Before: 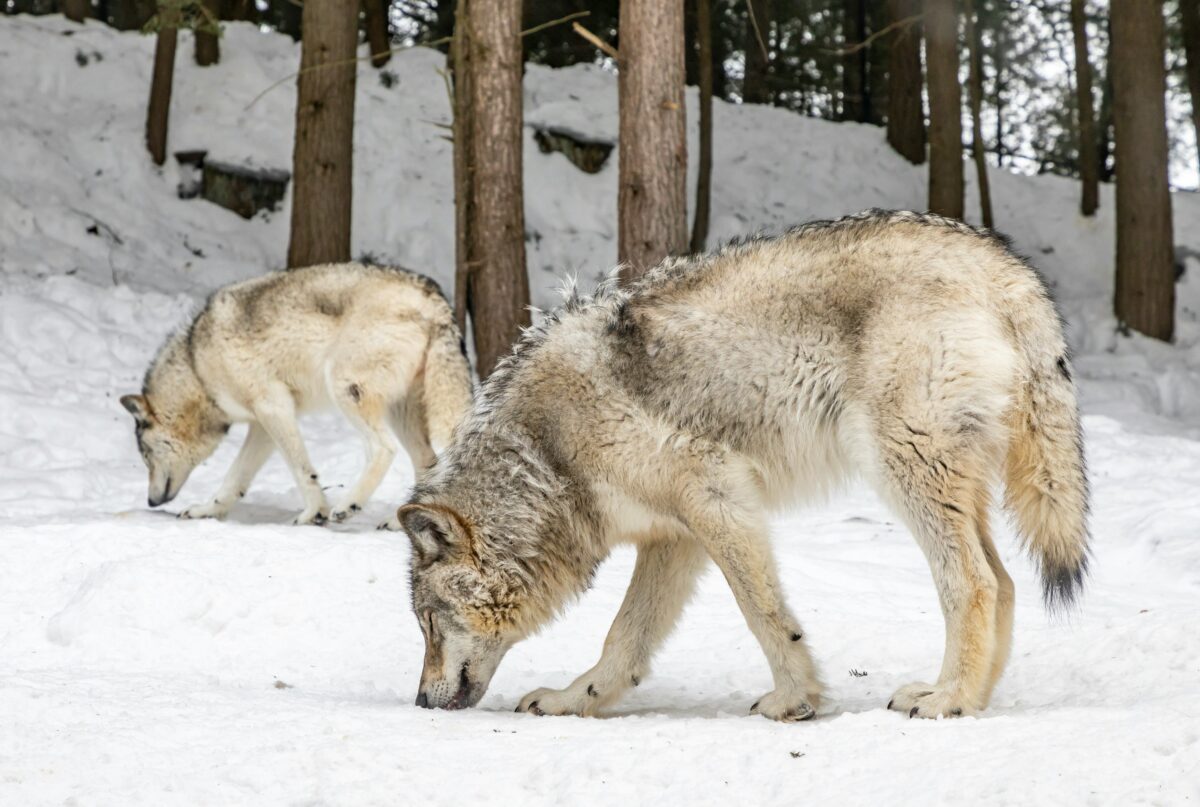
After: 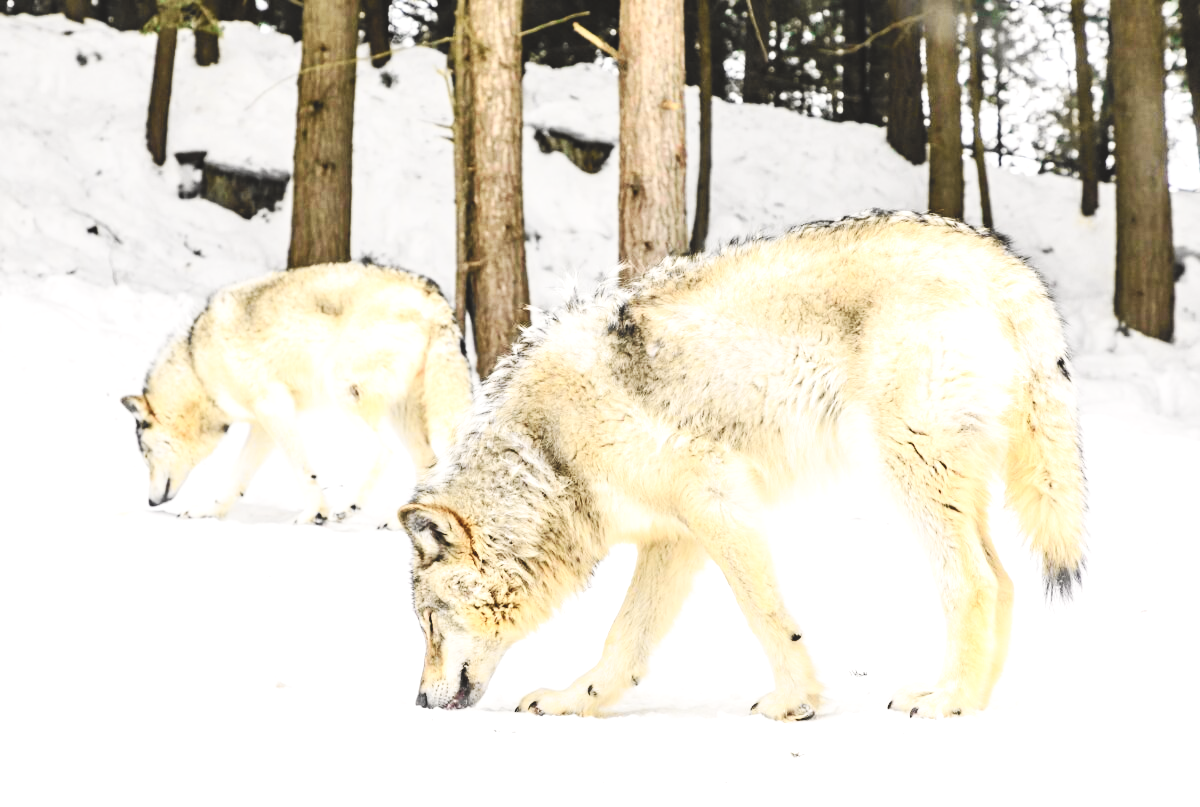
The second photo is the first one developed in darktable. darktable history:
tone curve: curves: ch0 [(0, 0) (0.055, 0.057) (0.258, 0.307) (0.434, 0.543) (0.517, 0.657) (0.745, 0.874) (1, 1)]; ch1 [(0, 0) (0.346, 0.307) (0.418, 0.383) (0.46, 0.439) (0.482, 0.493) (0.502, 0.503) (0.517, 0.514) (0.55, 0.561) (0.588, 0.603) (0.646, 0.688) (1, 1)]; ch2 [(0, 0) (0.346, 0.34) (0.431, 0.45) (0.485, 0.499) (0.5, 0.503) (0.527, 0.525) (0.545, 0.562) (0.679, 0.706) (1, 1)], color space Lab, independent channels, preserve colors none
exposure: black level correction -0.014, exposure -0.186 EV, compensate highlight preservation false
base curve: curves: ch0 [(0, 0) (0.028, 0.03) (0.121, 0.232) (0.46, 0.748) (0.859, 0.968) (1, 1)], preserve colors none
shadows and highlights: shadows -12.58, white point adjustment 3.98, highlights 26.92
